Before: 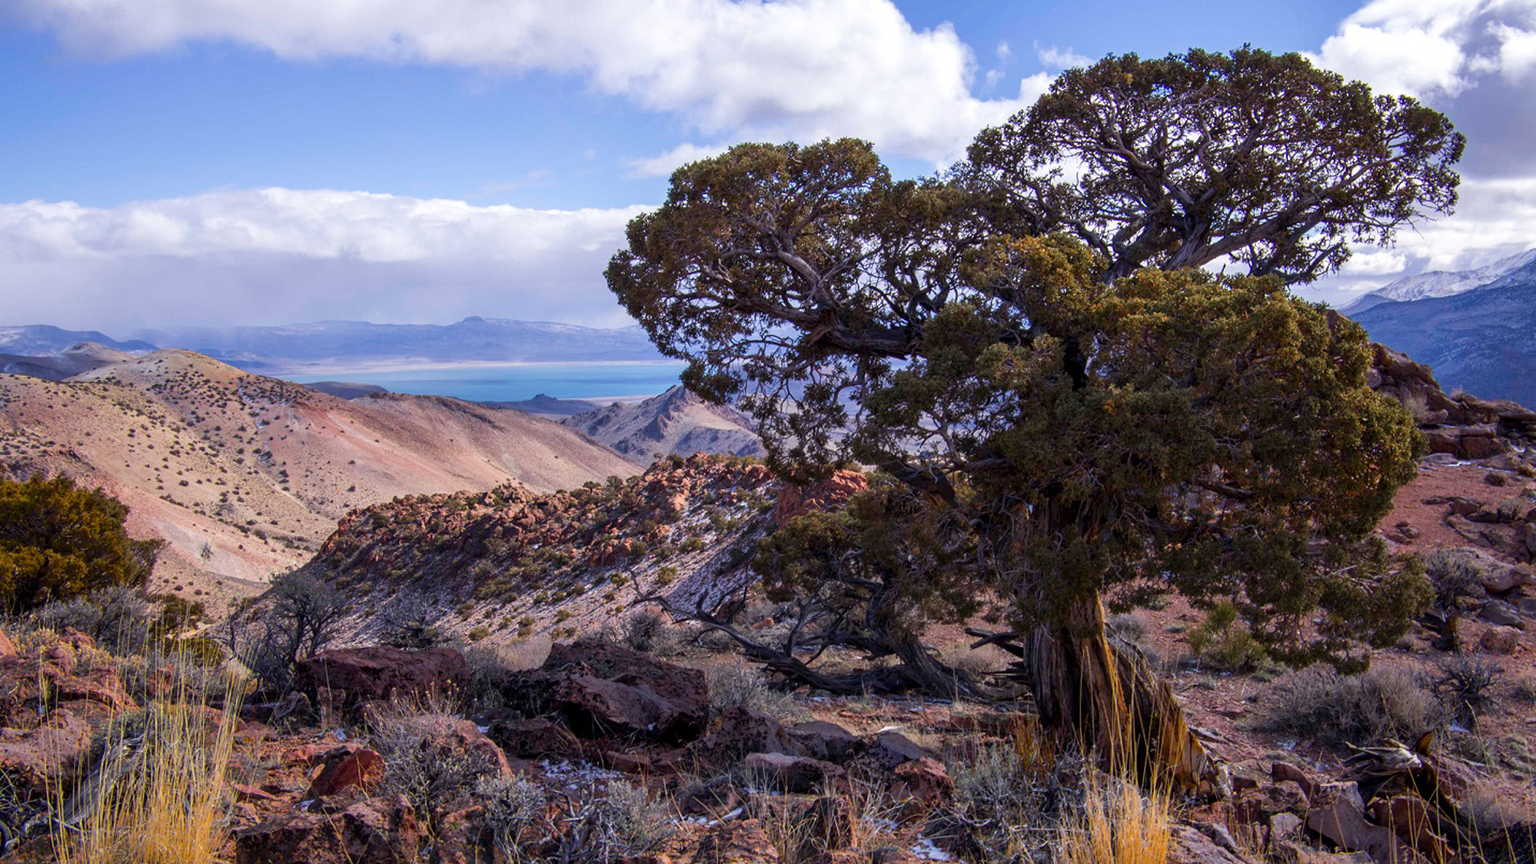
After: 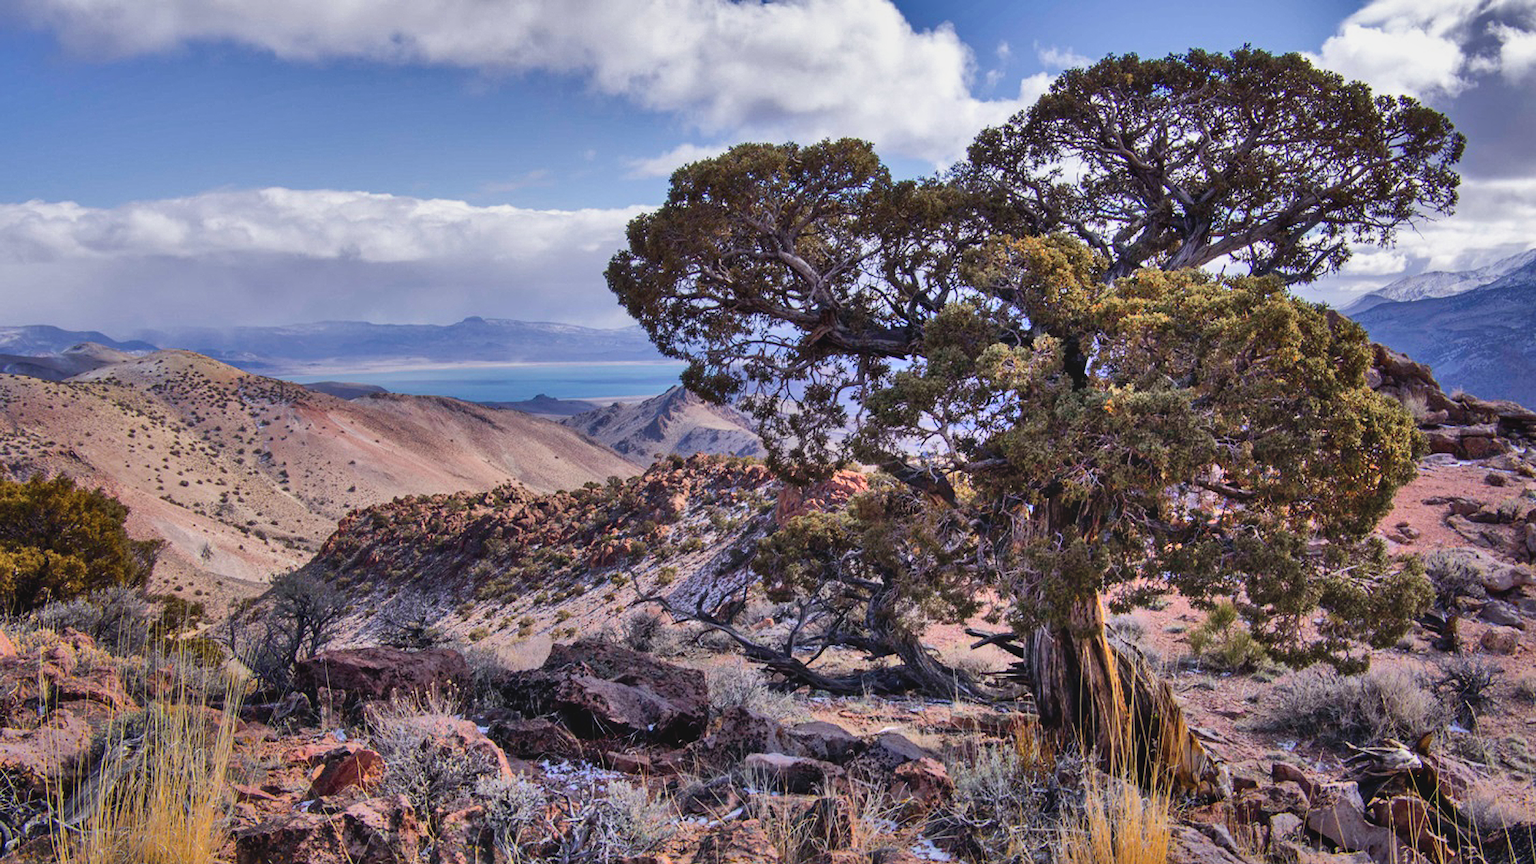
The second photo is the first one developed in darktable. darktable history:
contrast brightness saturation: contrast -0.08, brightness -0.04, saturation -0.11
shadows and highlights: shadows 75, highlights -60.85, soften with gaussian
